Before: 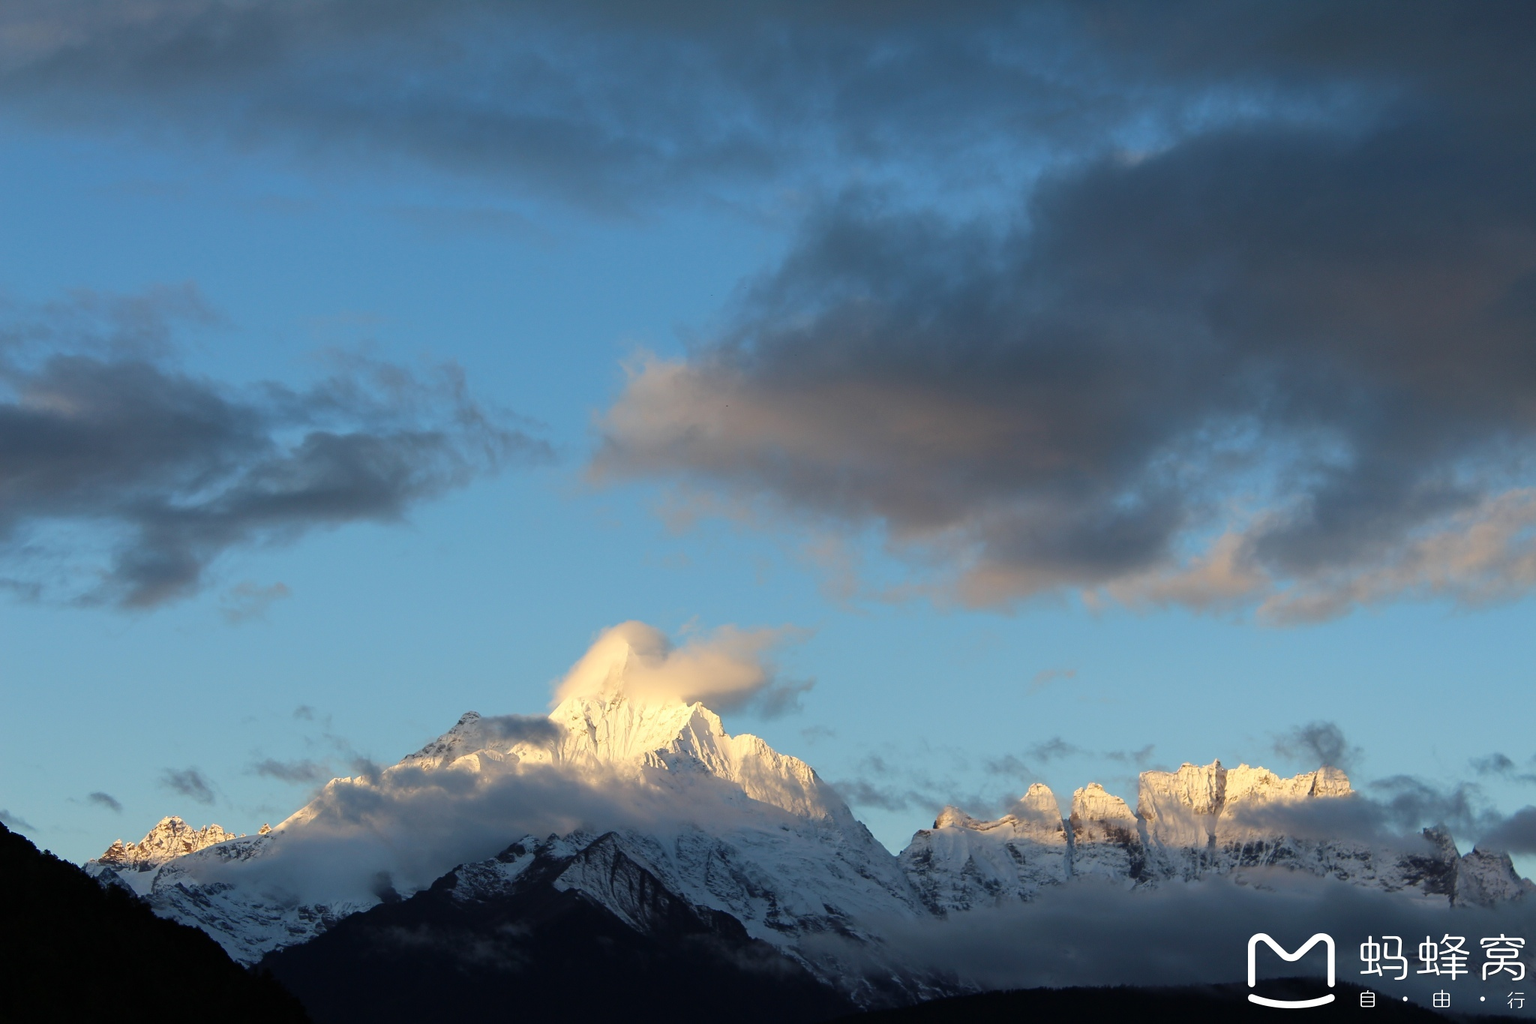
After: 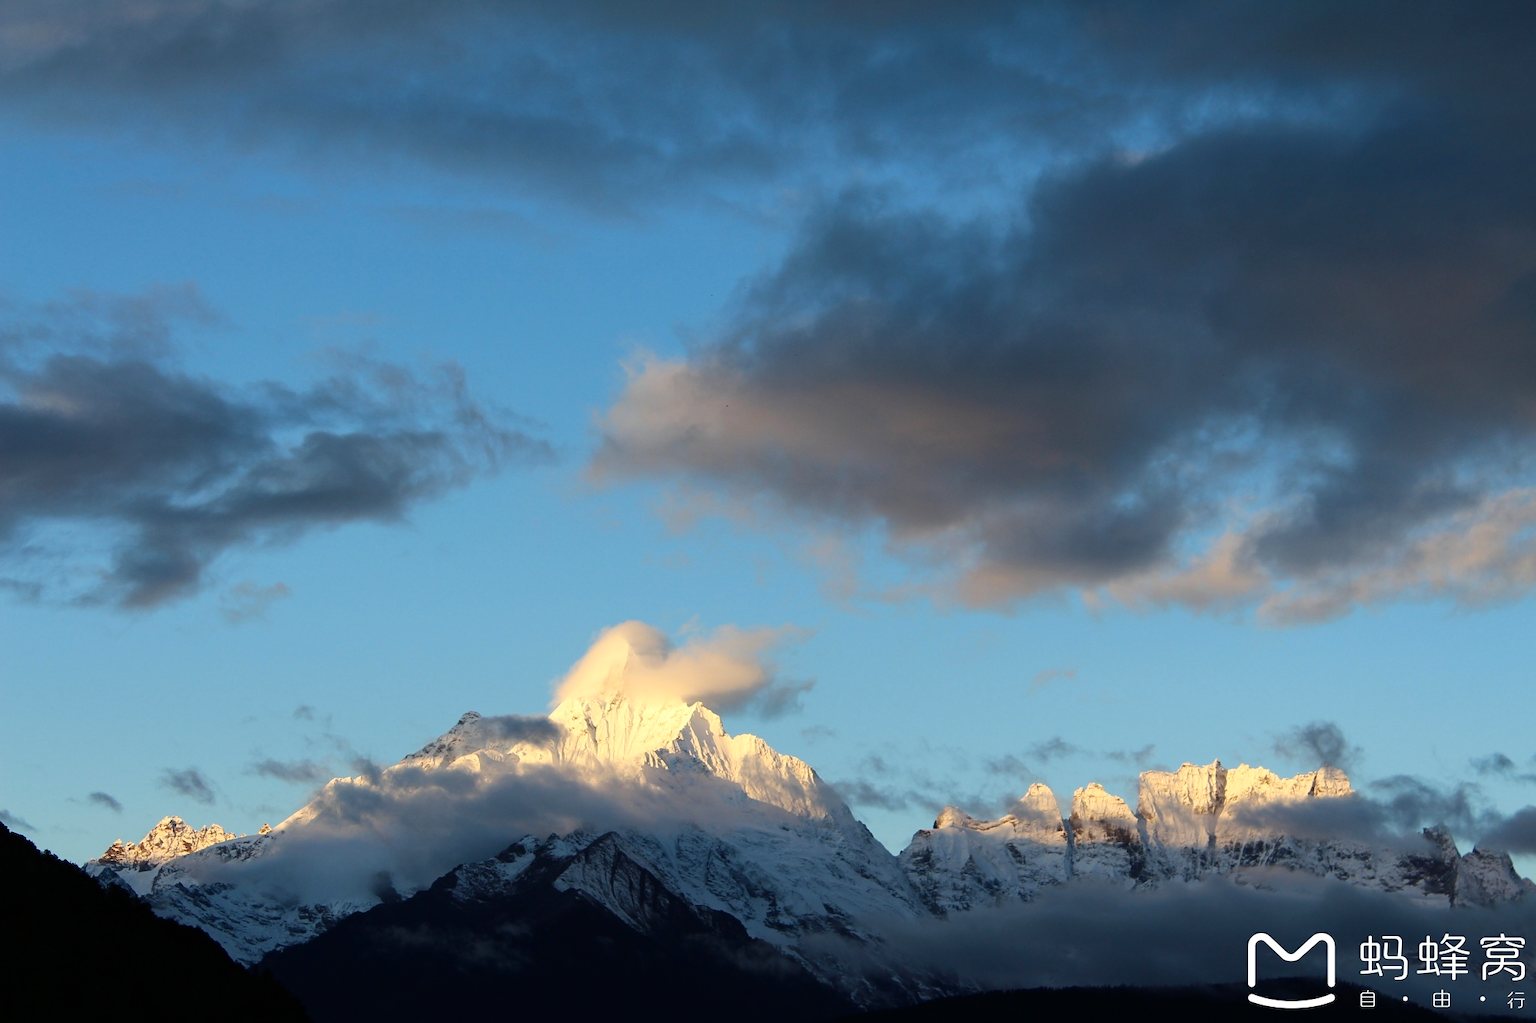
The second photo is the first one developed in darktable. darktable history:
contrast brightness saturation: contrast 0.147, brightness -0.013, saturation 0.1
